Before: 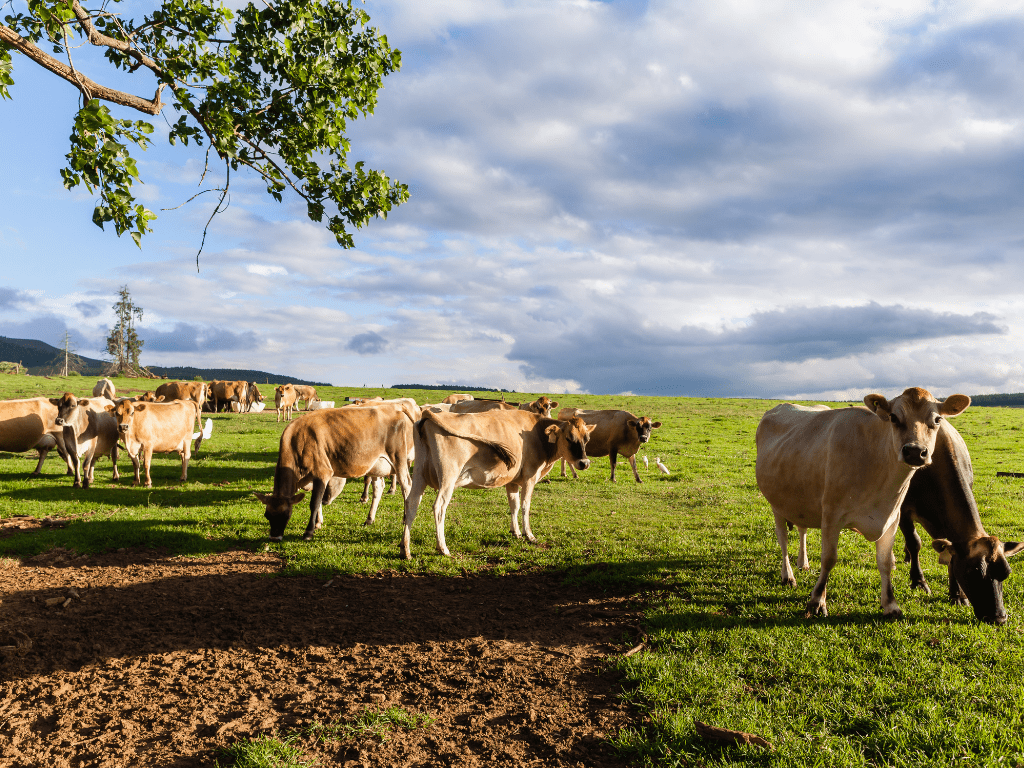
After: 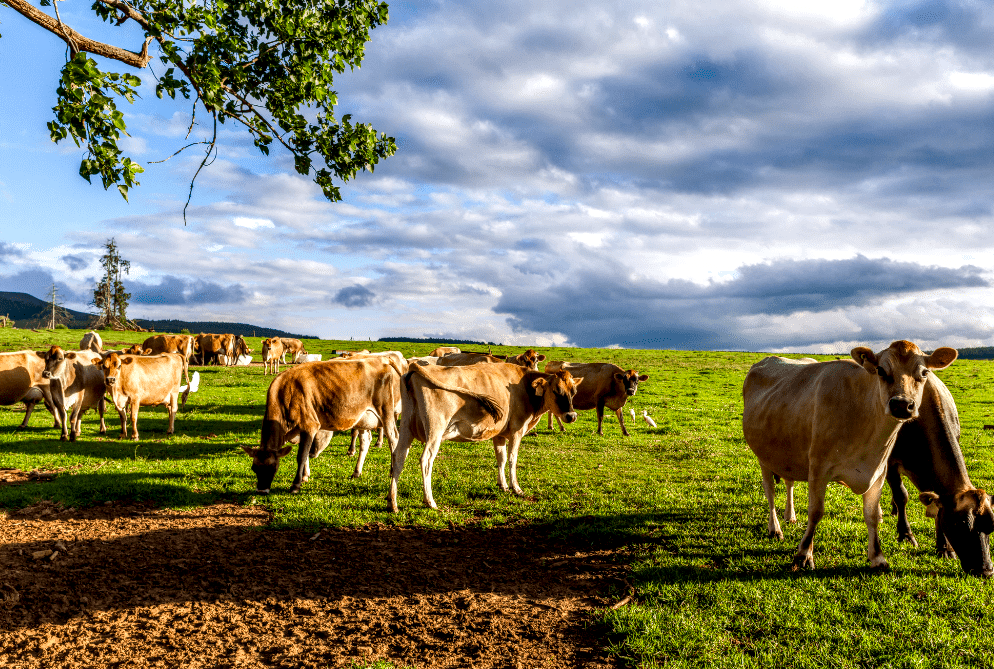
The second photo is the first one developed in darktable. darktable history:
crop: left 1.361%, top 6.138%, right 1.552%, bottom 6.669%
local contrast: highlights 10%, shadows 40%, detail 183%, midtone range 0.465
shadows and highlights: shadows 43.29, highlights 6.8
contrast brightness saturation: brightness -0.03, saturation 0.34
